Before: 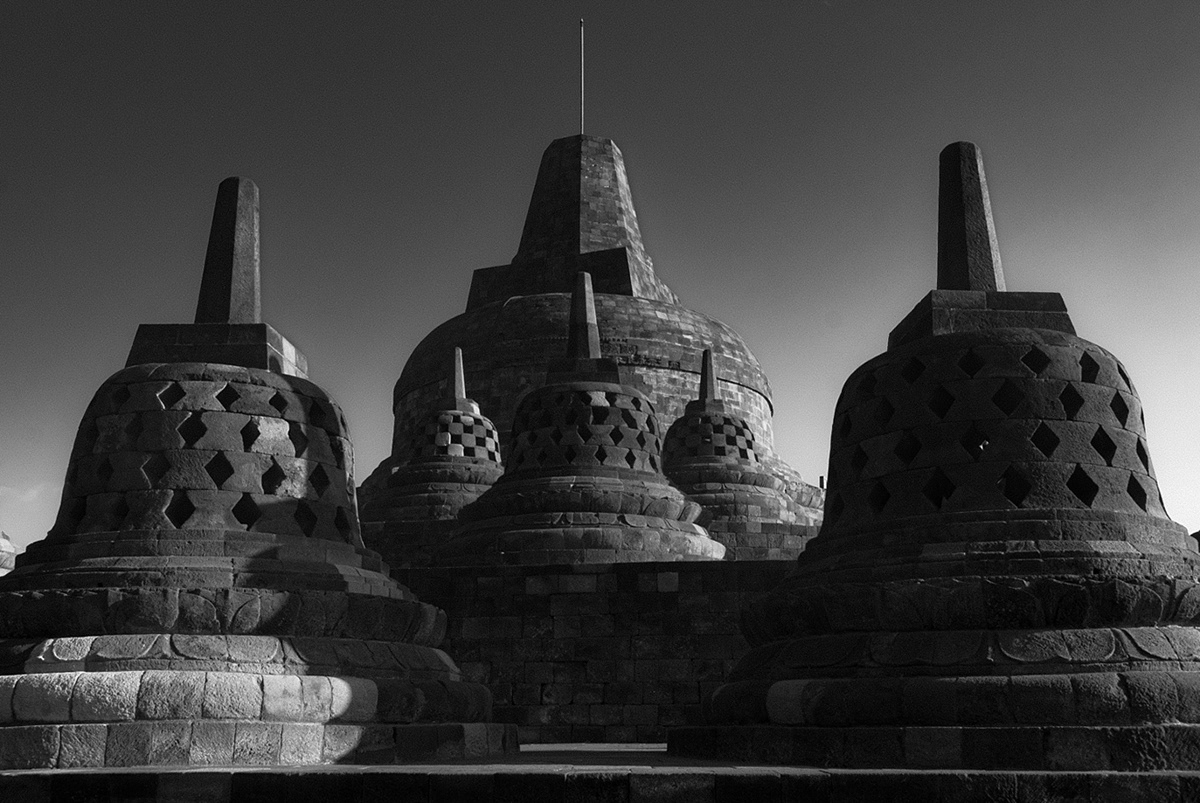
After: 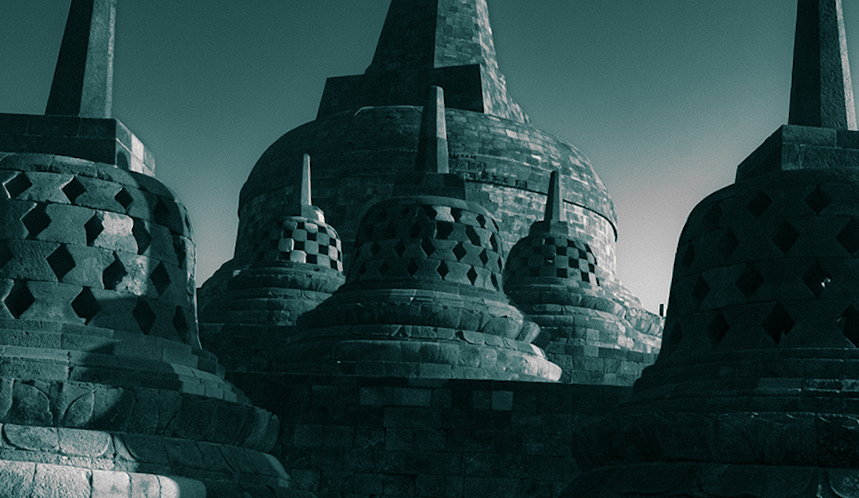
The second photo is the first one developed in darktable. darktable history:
crop and rotate: angle -3.37°, left 9.79%, top 20.73%, right 12.42%, bottom 11.82%
white balance: emerald 1
split-toning: shadows › hue 186.43°, highlights › hue 49.29°, compress 30.29%
